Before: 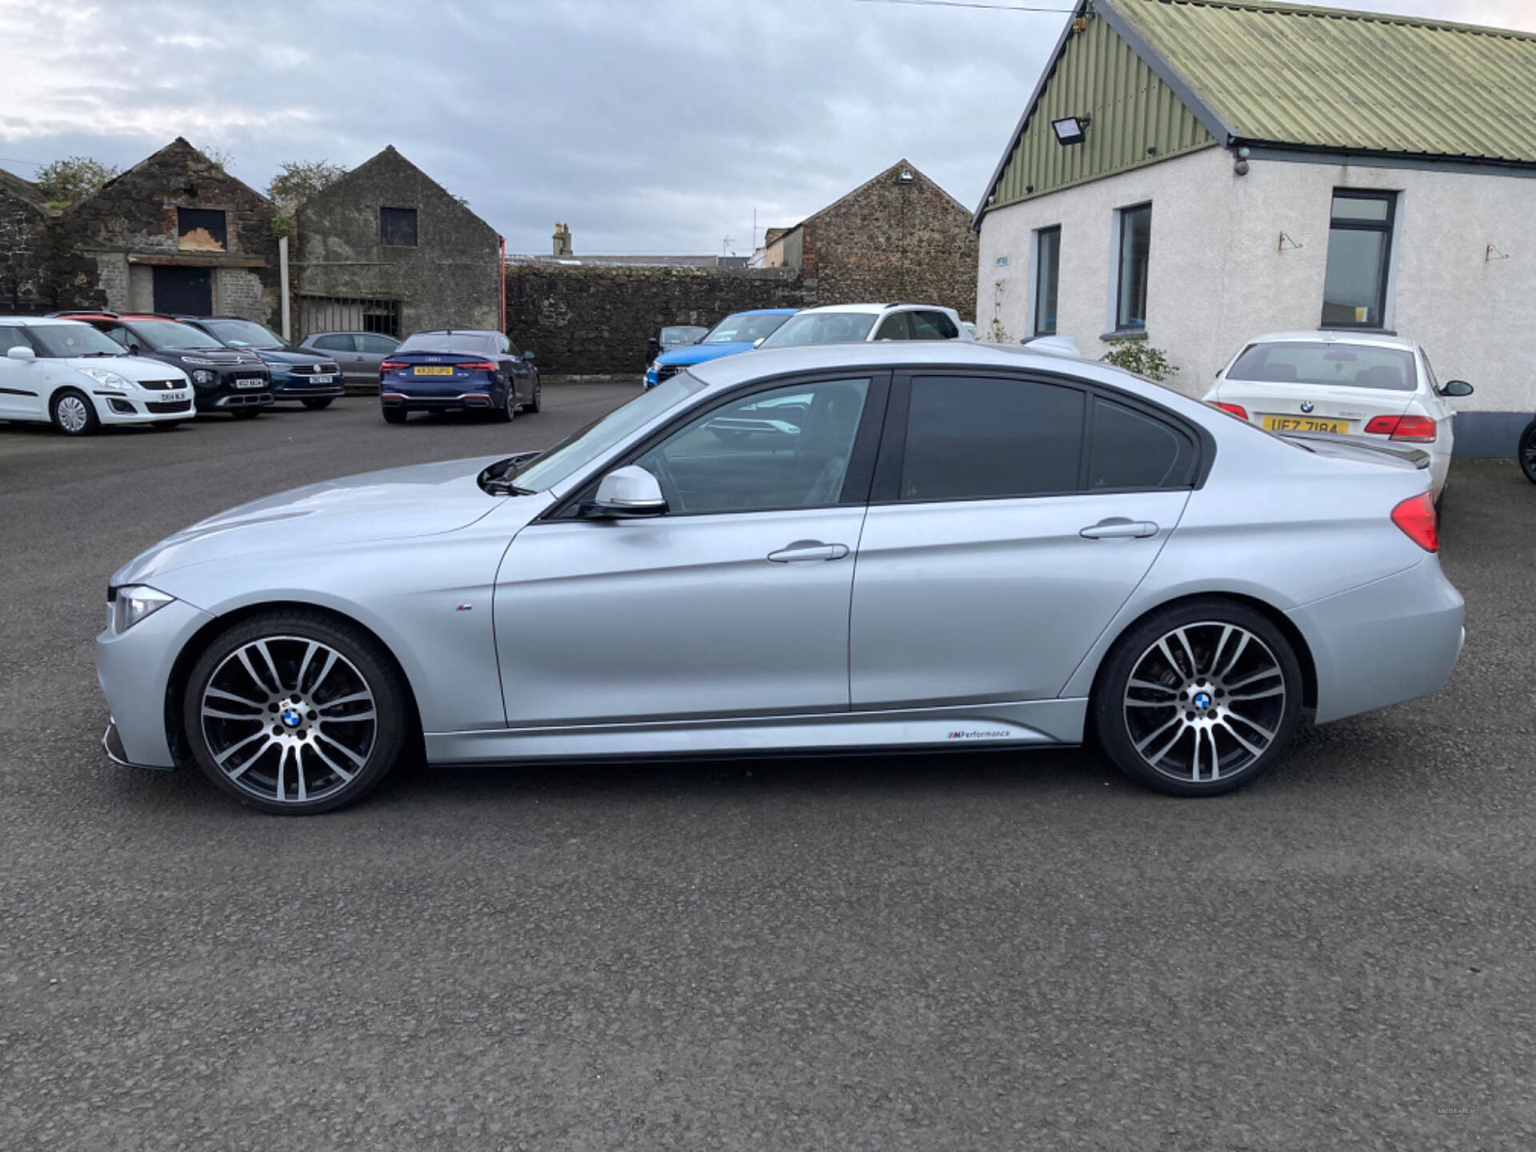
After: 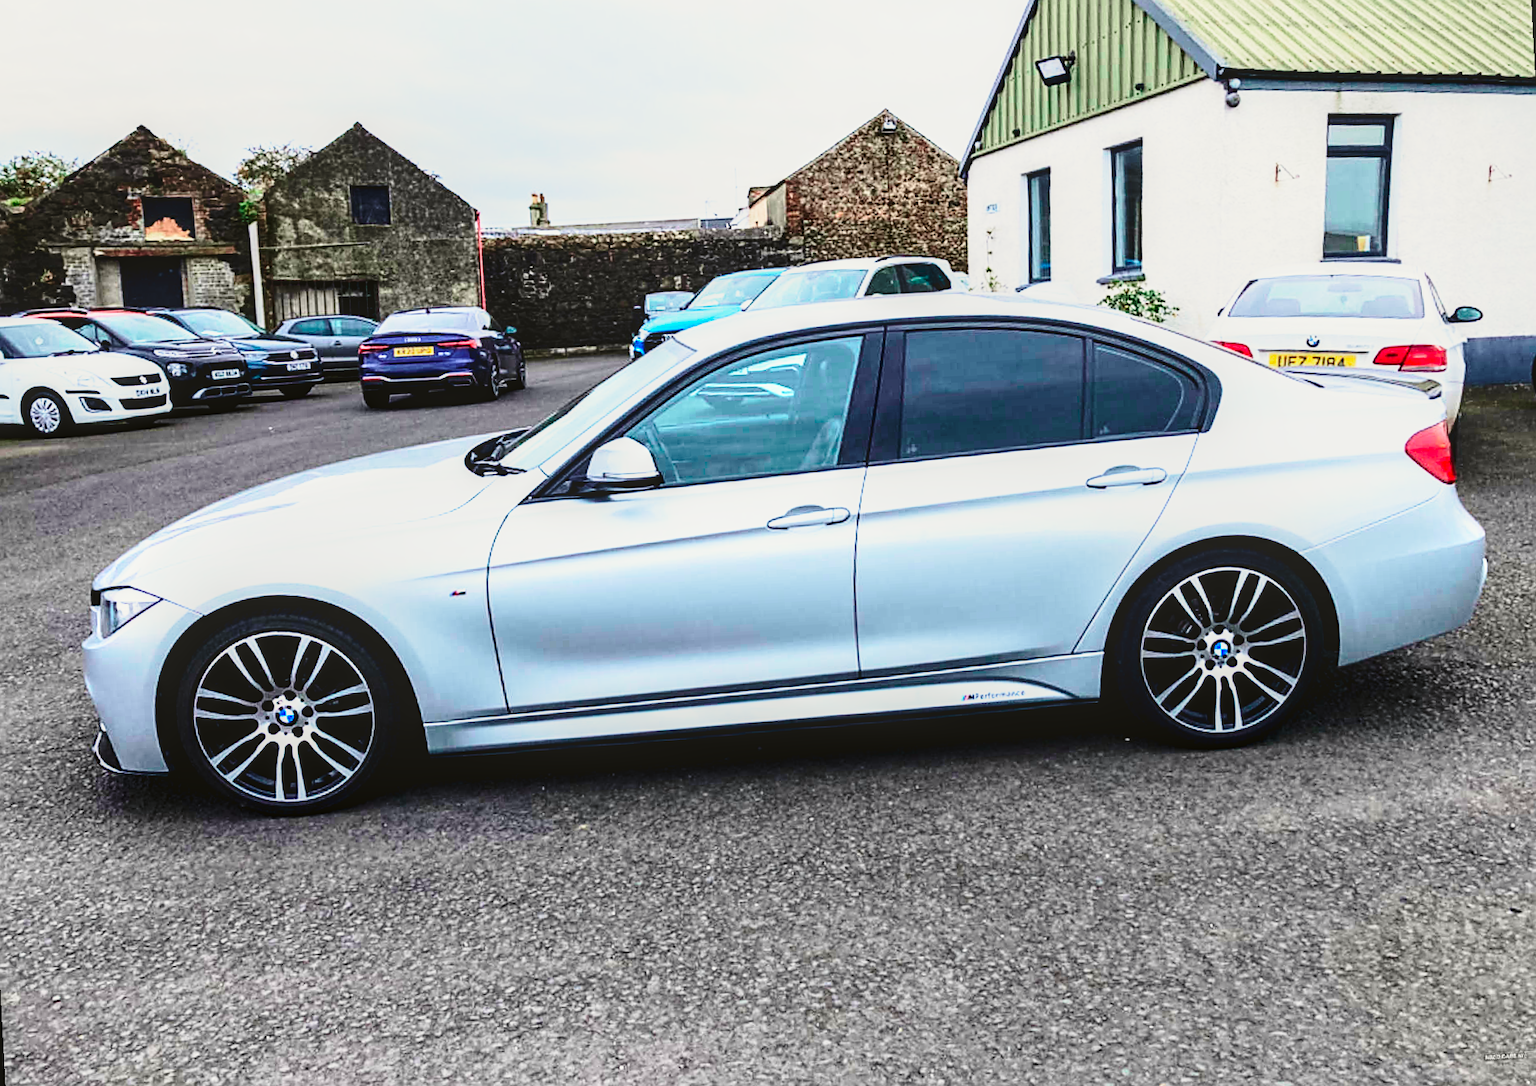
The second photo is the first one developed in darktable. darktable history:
tone curve: curves: ch0 [(0, 0.049) (0.175, 0.178) (0.466, 0.498) (0.715, 0.767) (0.819, 0.851) (1, 0.961)]; ch1 [(0, 0) (0.437, 0.398) (0.476, 0.466) (0.505, 0.505) (0.534, 0.544) (0.595, 0.608) (0.641, 0.643) (1, 1)]; ch2 [(0, 0) (0.359, 0.379) (0.437, 0.44) (0.489, 0.495) (0.518, 0.537) (0.579, 0.579) (1, 1)], color space Lab, independent channels, preserve colors none
rotate and perspective: rotation -3°, crop left 0.031, crop right 0.968, crop top 0.07, crop bottom 0.93
base curve: curves: ch0 [(0, 0) (0.026, 0.03) (0.109, 0.232) (0.351, 0.748) (0.669, 0.968) (1, 1)], preserve colors none
sharpen: on, module defaults
local contrast: on, module defaults
color balance: lift [0.991, 1, 1, 1], gamma [0.996, 1, 1, 1], input saturation 98.52%, contrast 20.34%, output saturation 103.72%
